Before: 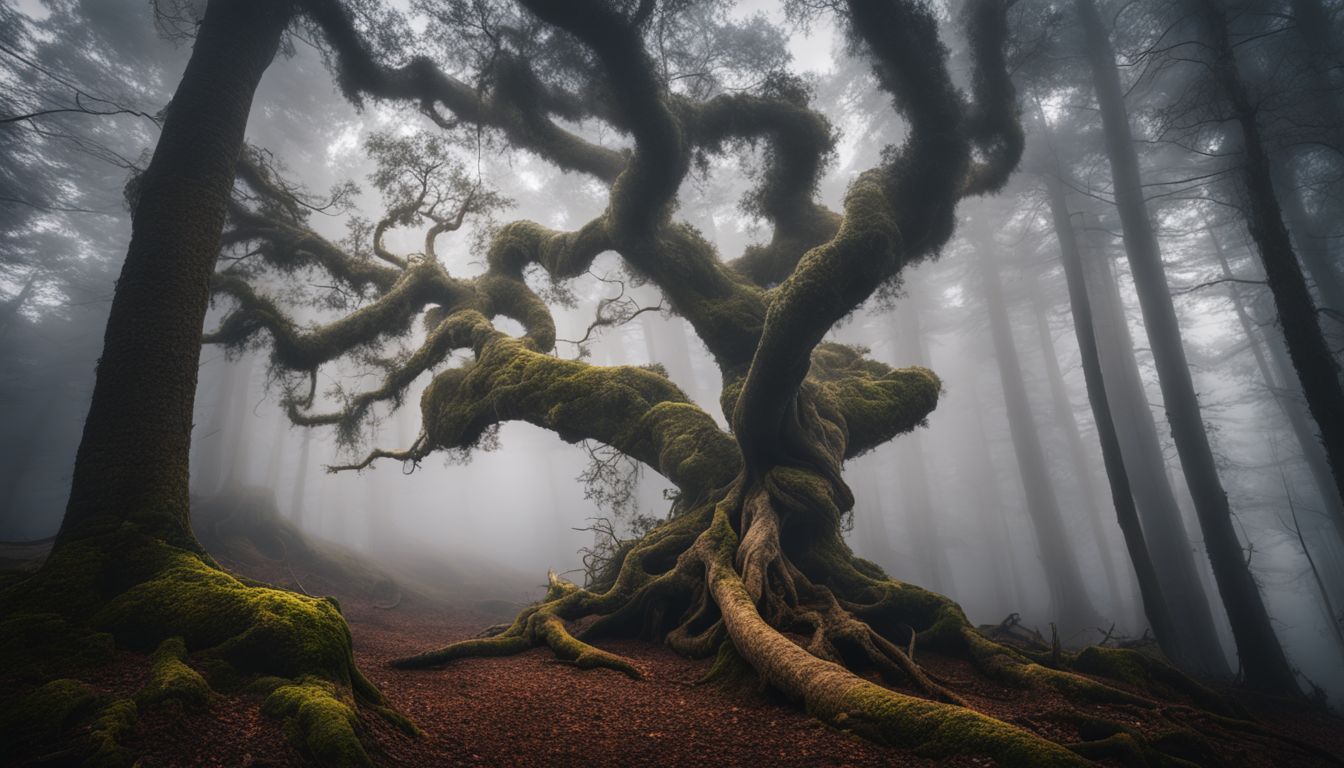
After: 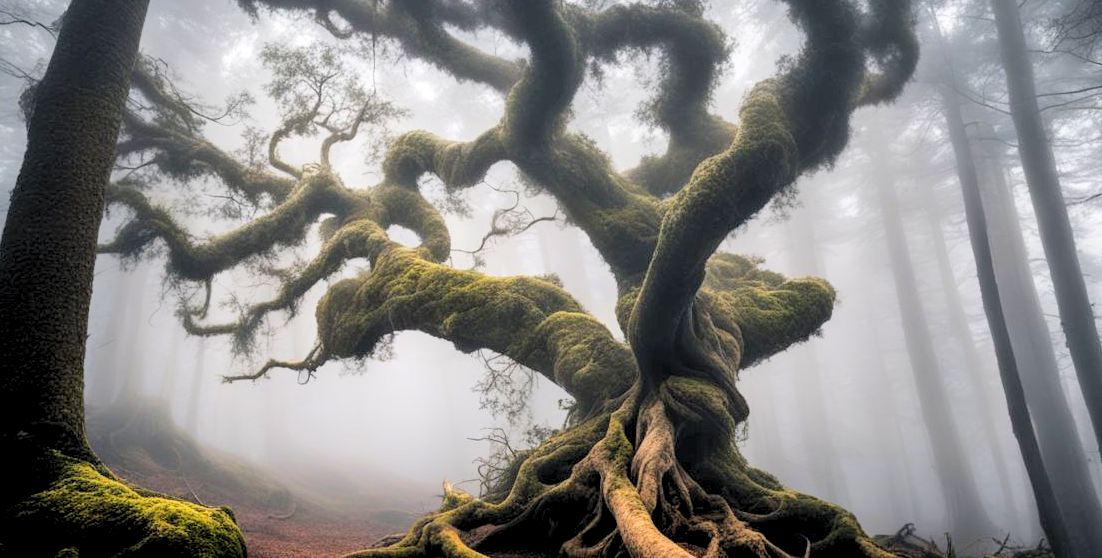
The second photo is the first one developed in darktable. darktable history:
levels: levels [0.036, 0.364, 0.827]
filmic rgb: black relative exposure -7.65 EV, white relative exposure 4.56 EV, hardness 3.61, color science v6 (2022)
shadows and highlights: soften with gaussian
crop: left 7.856%, top 11.836%, right 10.12%, bottom 15.387%
